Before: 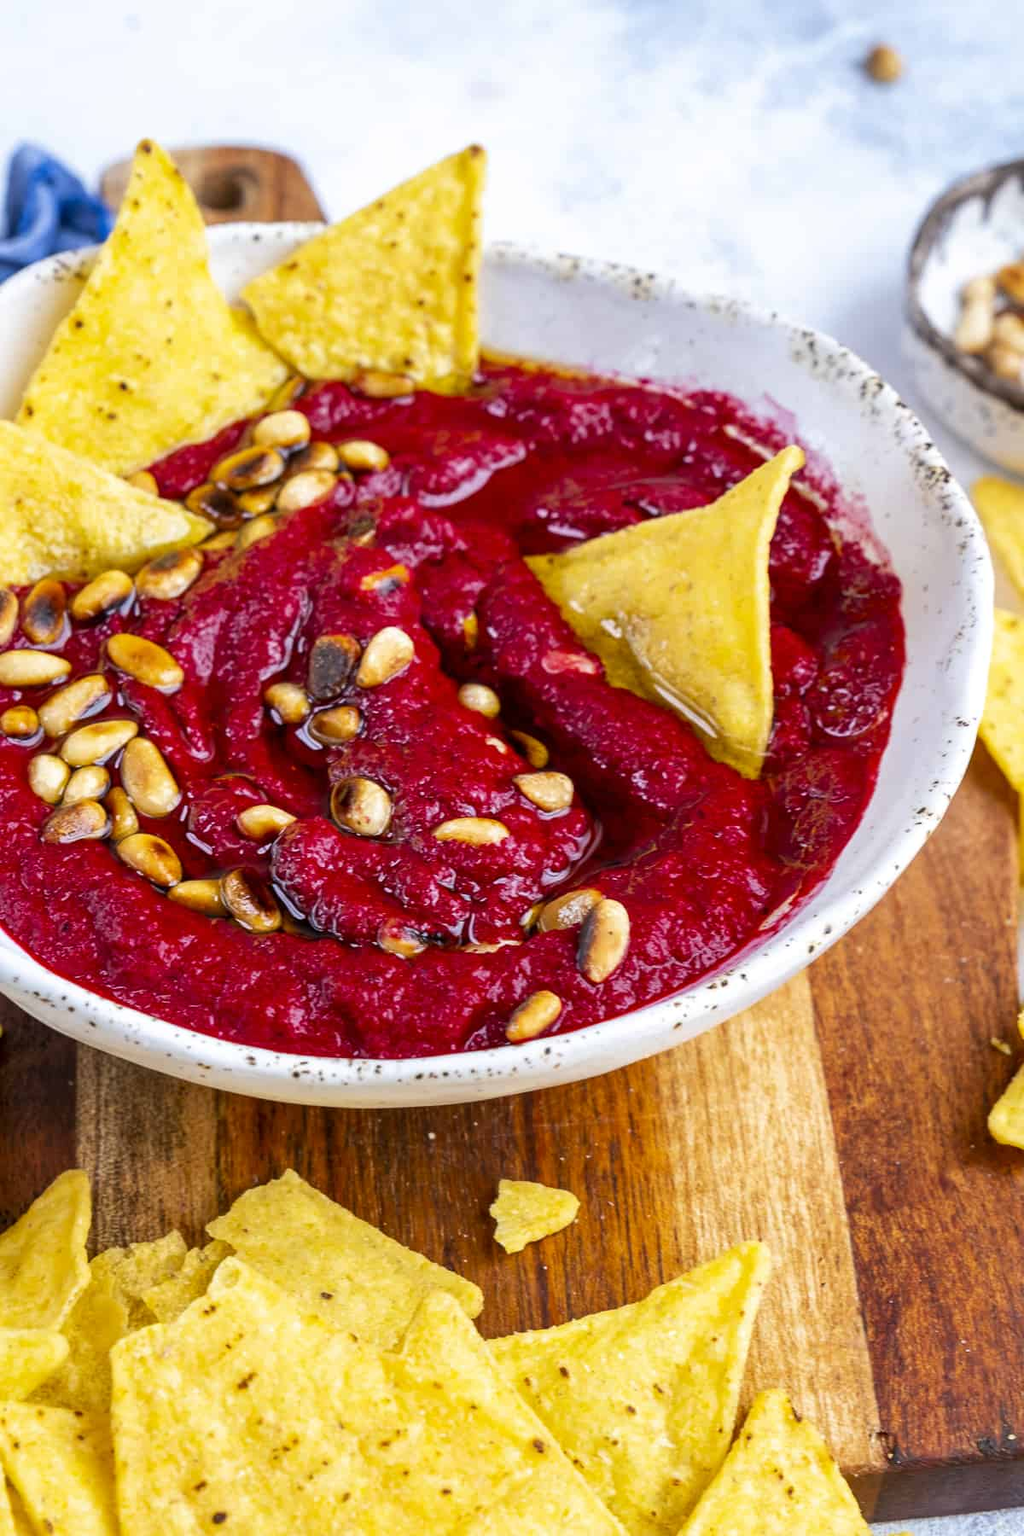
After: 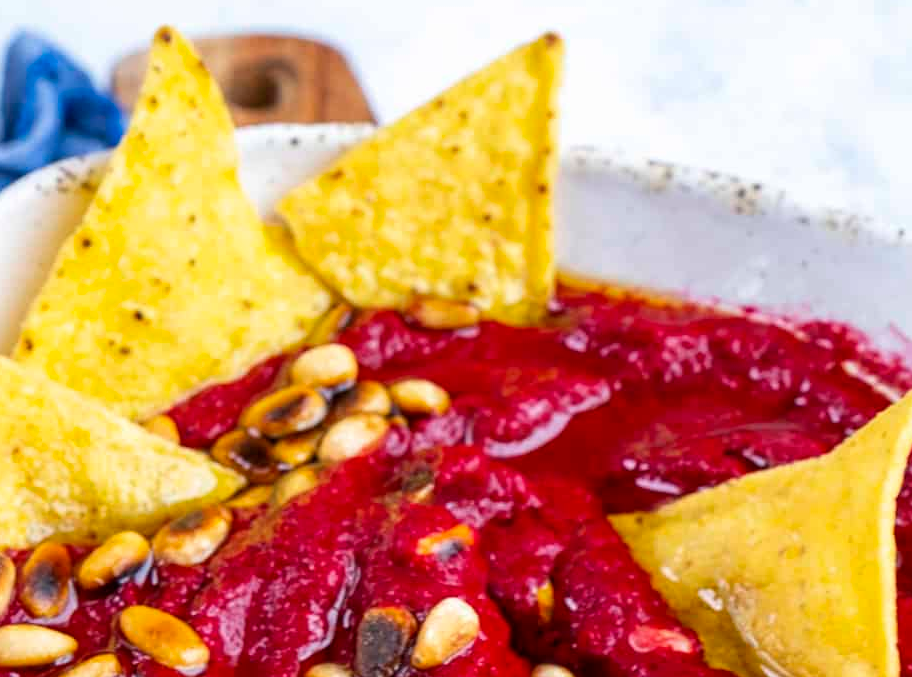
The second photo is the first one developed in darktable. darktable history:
crop: left 0.542%, top 7.642%, right 23.417%, bottom 54.7%
